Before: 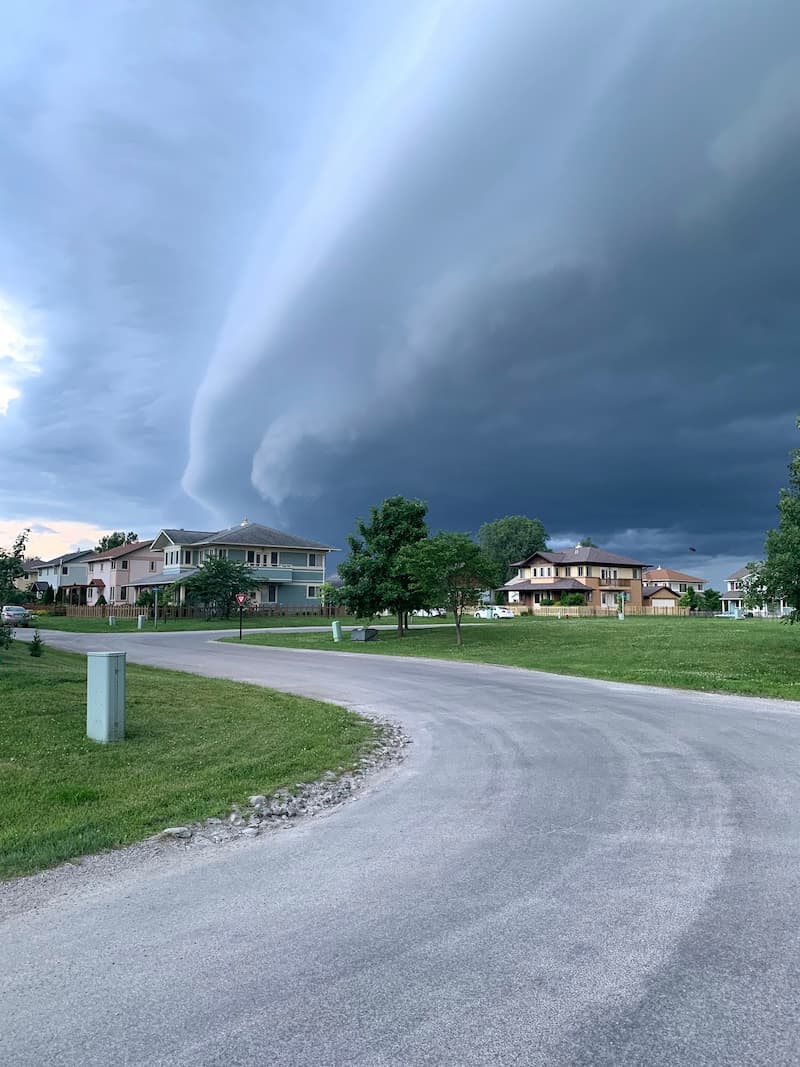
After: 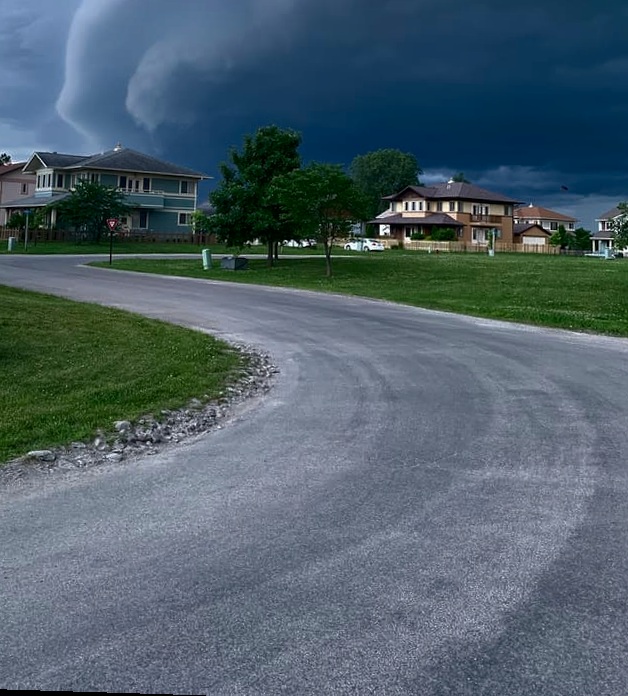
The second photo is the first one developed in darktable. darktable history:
crop and rotate: left 17.299%, top 35.115%, right 7.015%, bottom 1.024%
rotate and perspective: rotation 1.72°, automatic cropping off
color zones: curves: ch0 [(0, 0.613) (0.01, 0.613) (0.245, 0.448) (0.498, 0.529) (0.642, 0.665) (0.879, 0.777) (0.99, 0.613)]; ch1 [(0, 0) (0.143, 0) (0.286, 0) (0.429, 0) (0.571, 0) (0.714, 0) (0.857, 0)], mix -121.96%
contrast brightness saturation: contrast 0.28
base curve: curves: ch0 [(0, 0) (0.826, 0.587) (1, 1)]
